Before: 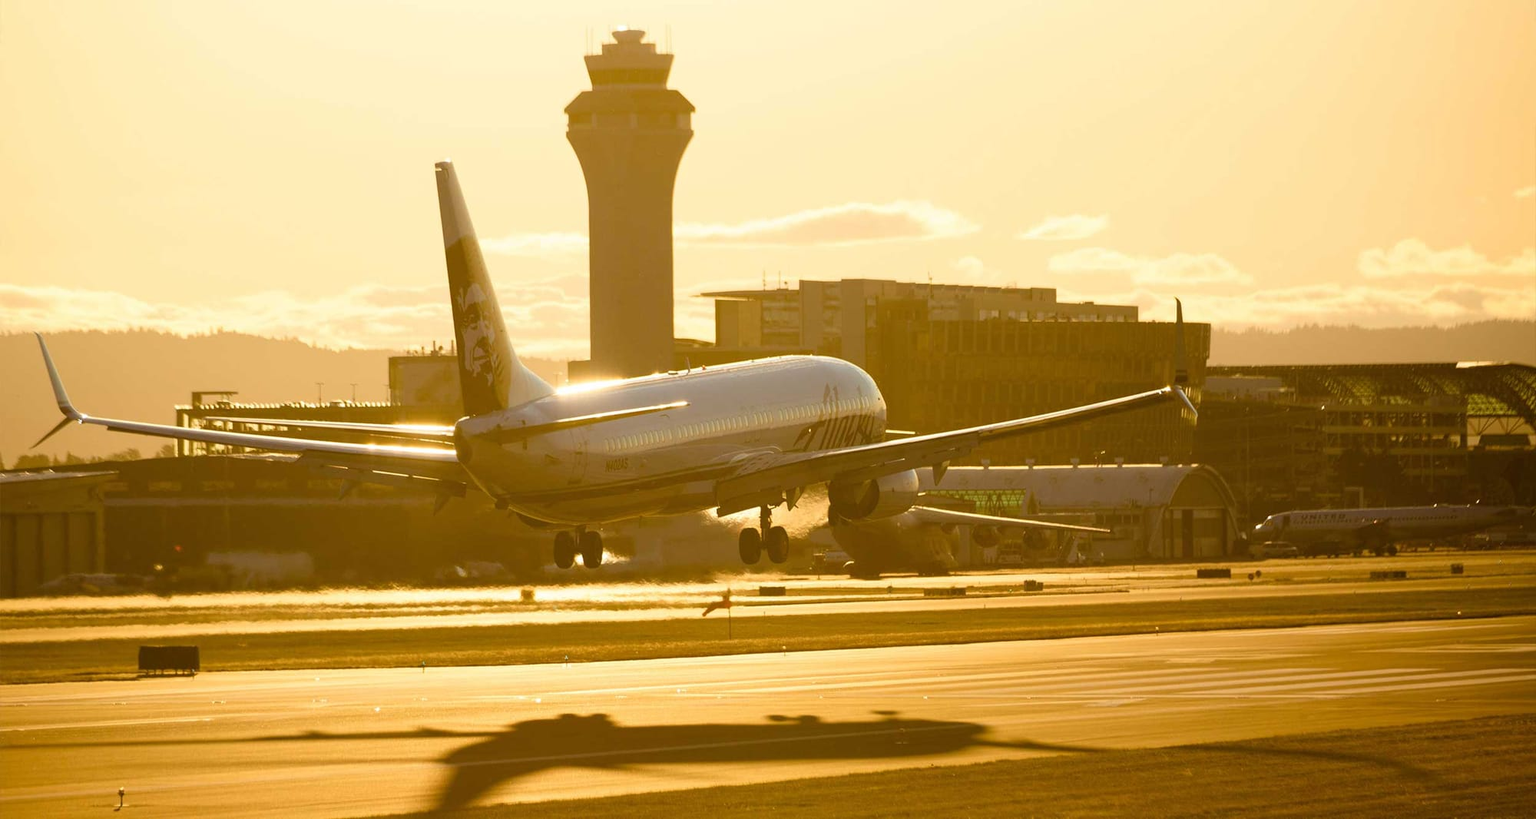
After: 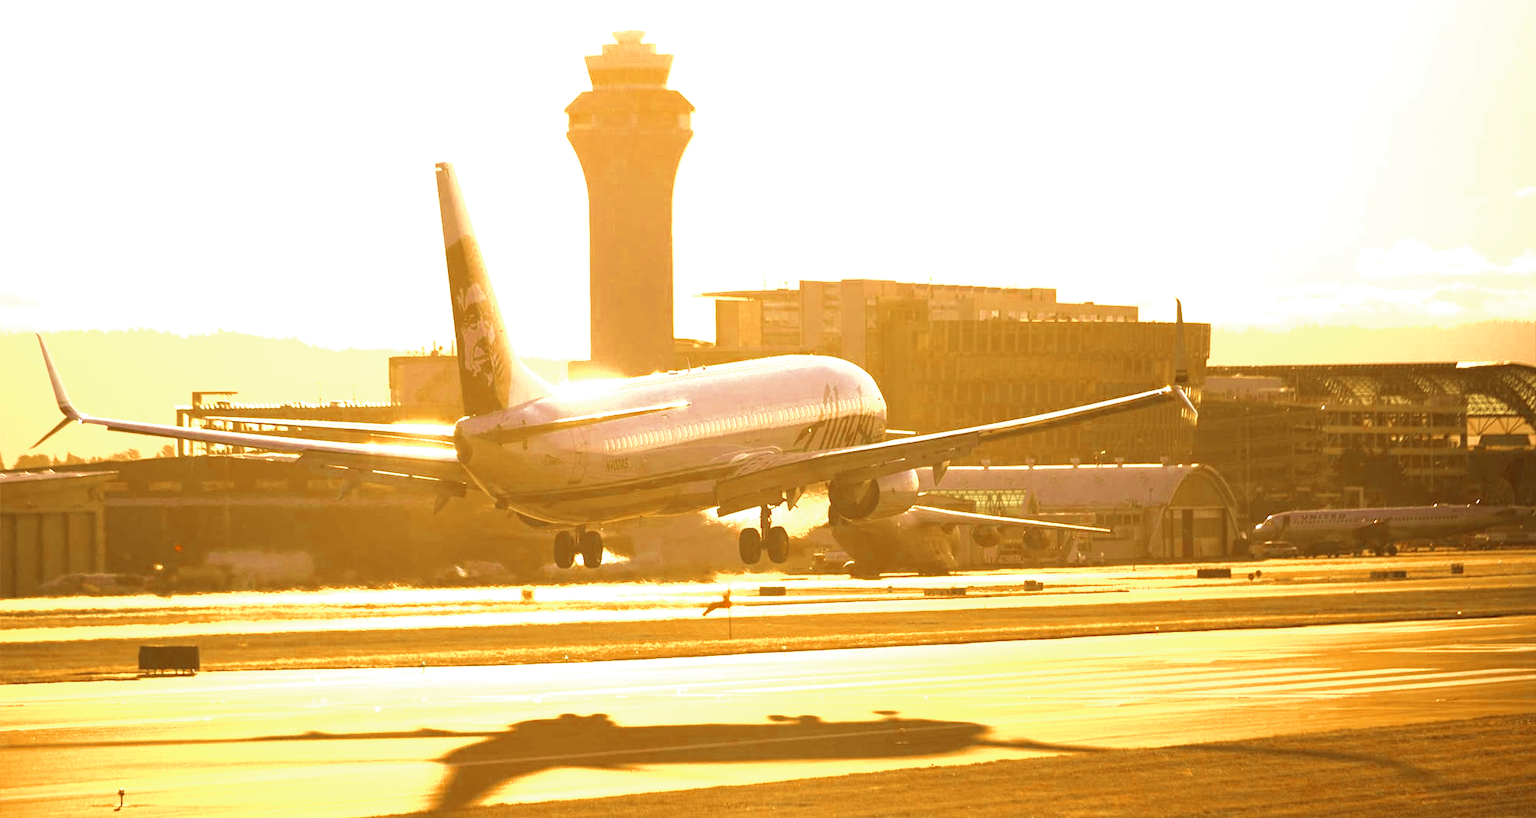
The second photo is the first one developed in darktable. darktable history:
color zones: curves: ch0 [(0, 0.5) (0.125, 0.4) (0.25, 0.5) (0.375, 0.4) (0.5, 0.4) (0.625, 0.6) (0.75, 0.6) (0.875, 0.5)]; ch1 [(0, 0.35) (0.125, 0.45) (0.25, 0.35) (0.375, 0.35) (0.5, 0.35) (0.625, 0.35) (0.75, 0.45) (0.875, 0.35)]; ch2 [(0, 0.6) (0.125, 0.5) (0.25, 0.5) (0.375, 0.6) (0.5, 0.6) (0.625, 0.5) (0.75, 0.5) (0.875, 0.5)]
exposure: black level correction 0, exposure 1.574 EV, compensate highlight preservation false
color correction: highlights a* 17.72, highlights b* 18.43
velvia: on, module defaults
color calibration: x 0.37, y 0.382, temperature 4302.73 K
